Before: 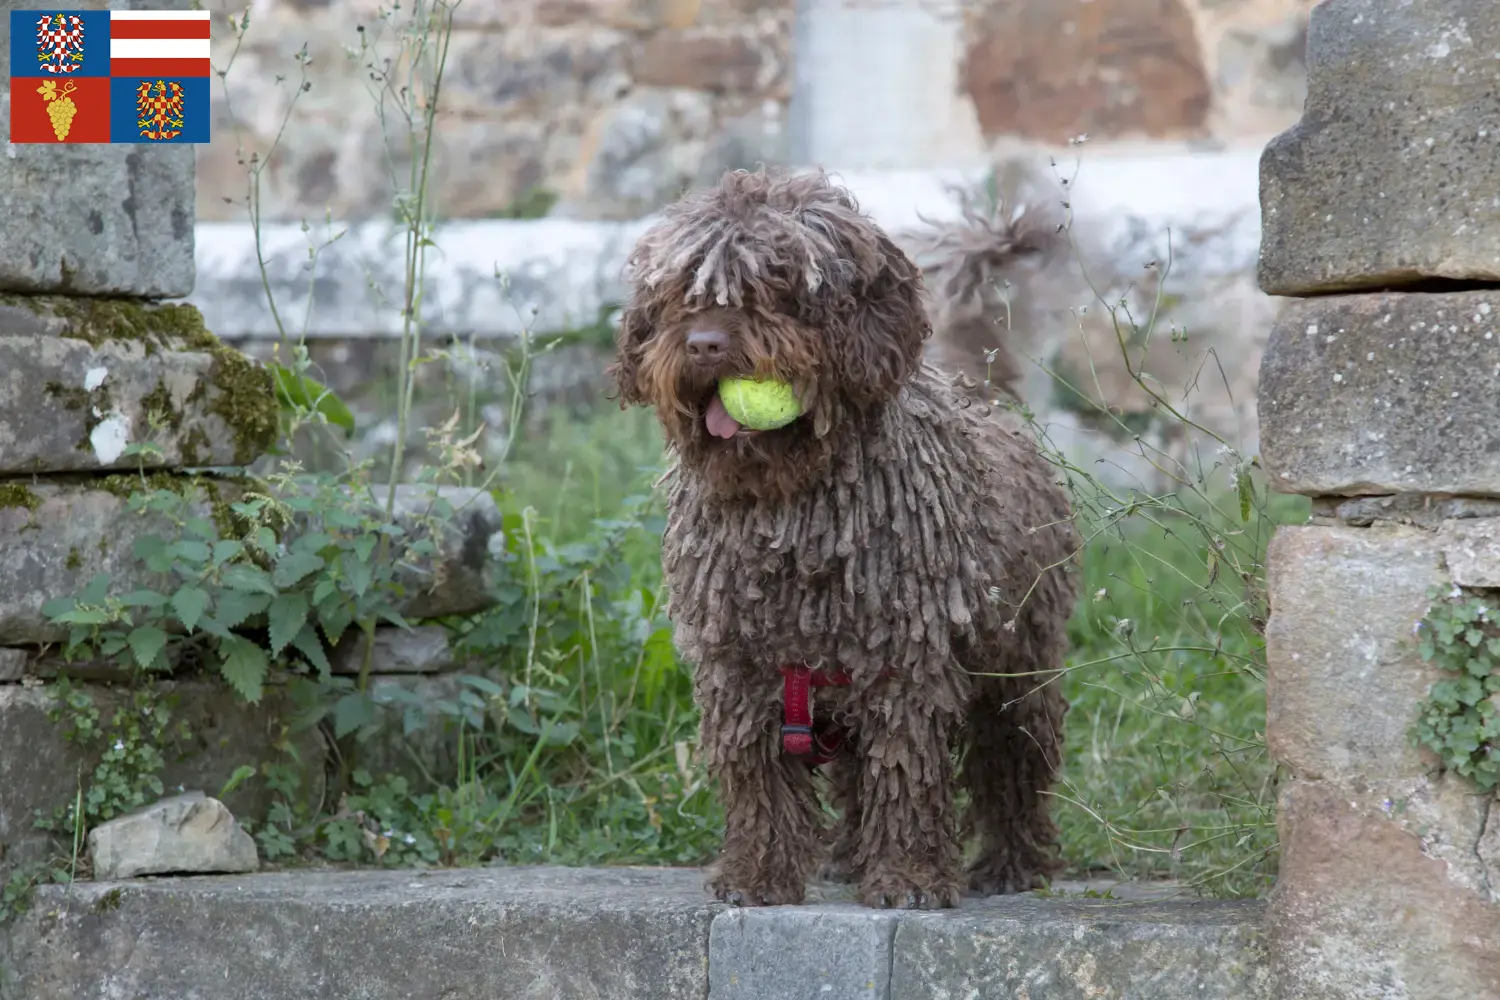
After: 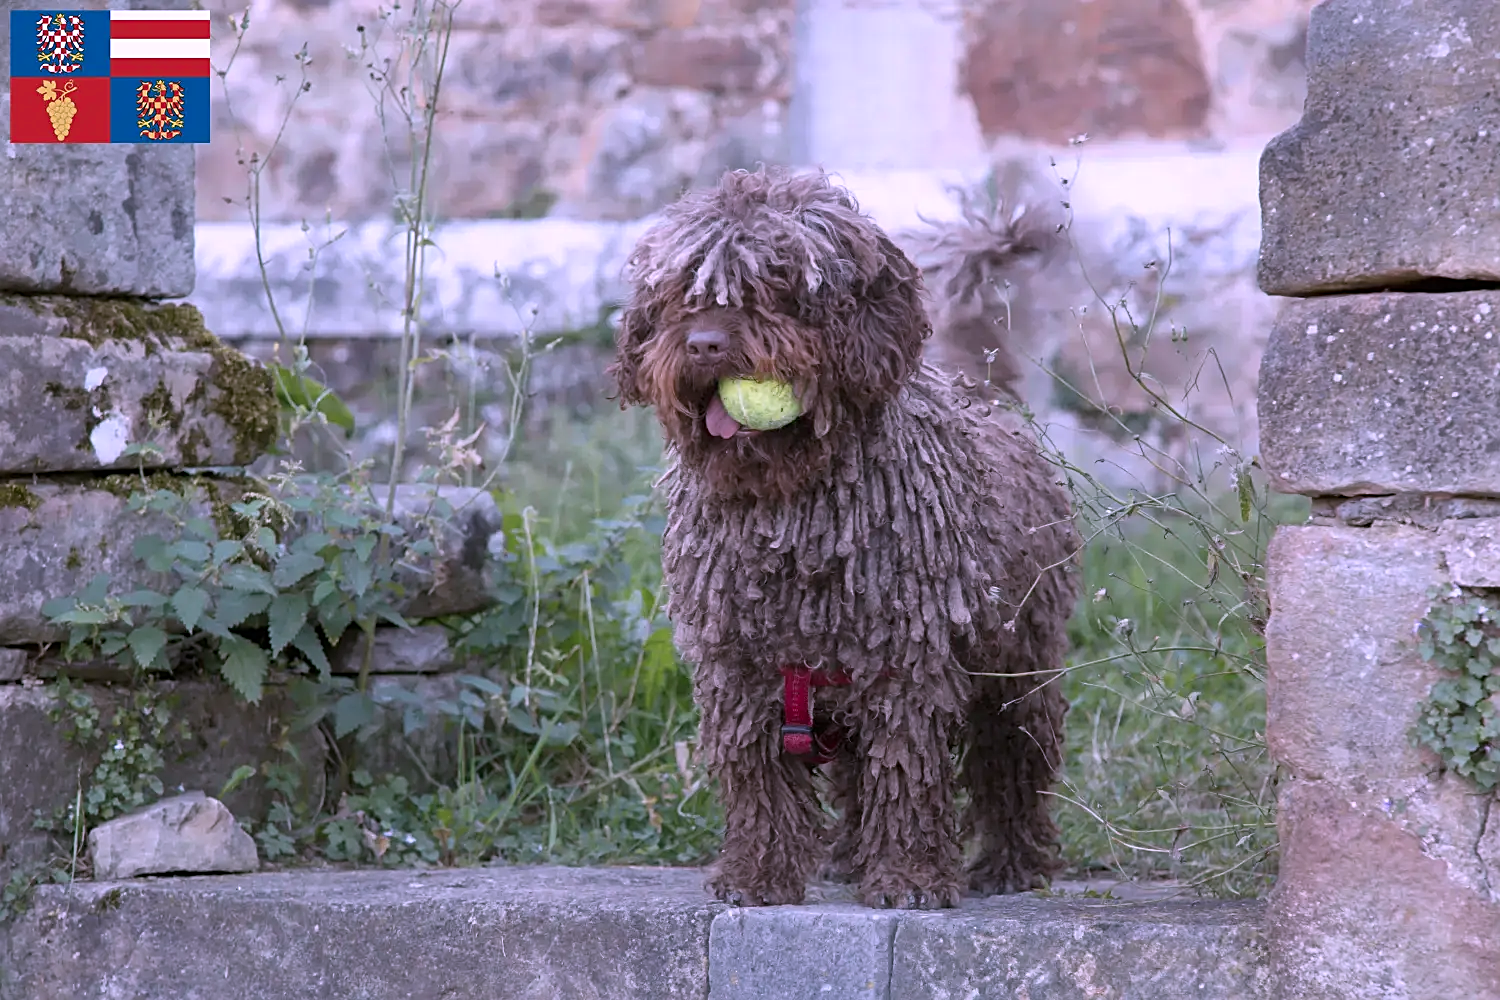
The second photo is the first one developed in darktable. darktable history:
sharpen: on, module defaults
color correction: highlights a* 15.03, highlights b* -25.07
